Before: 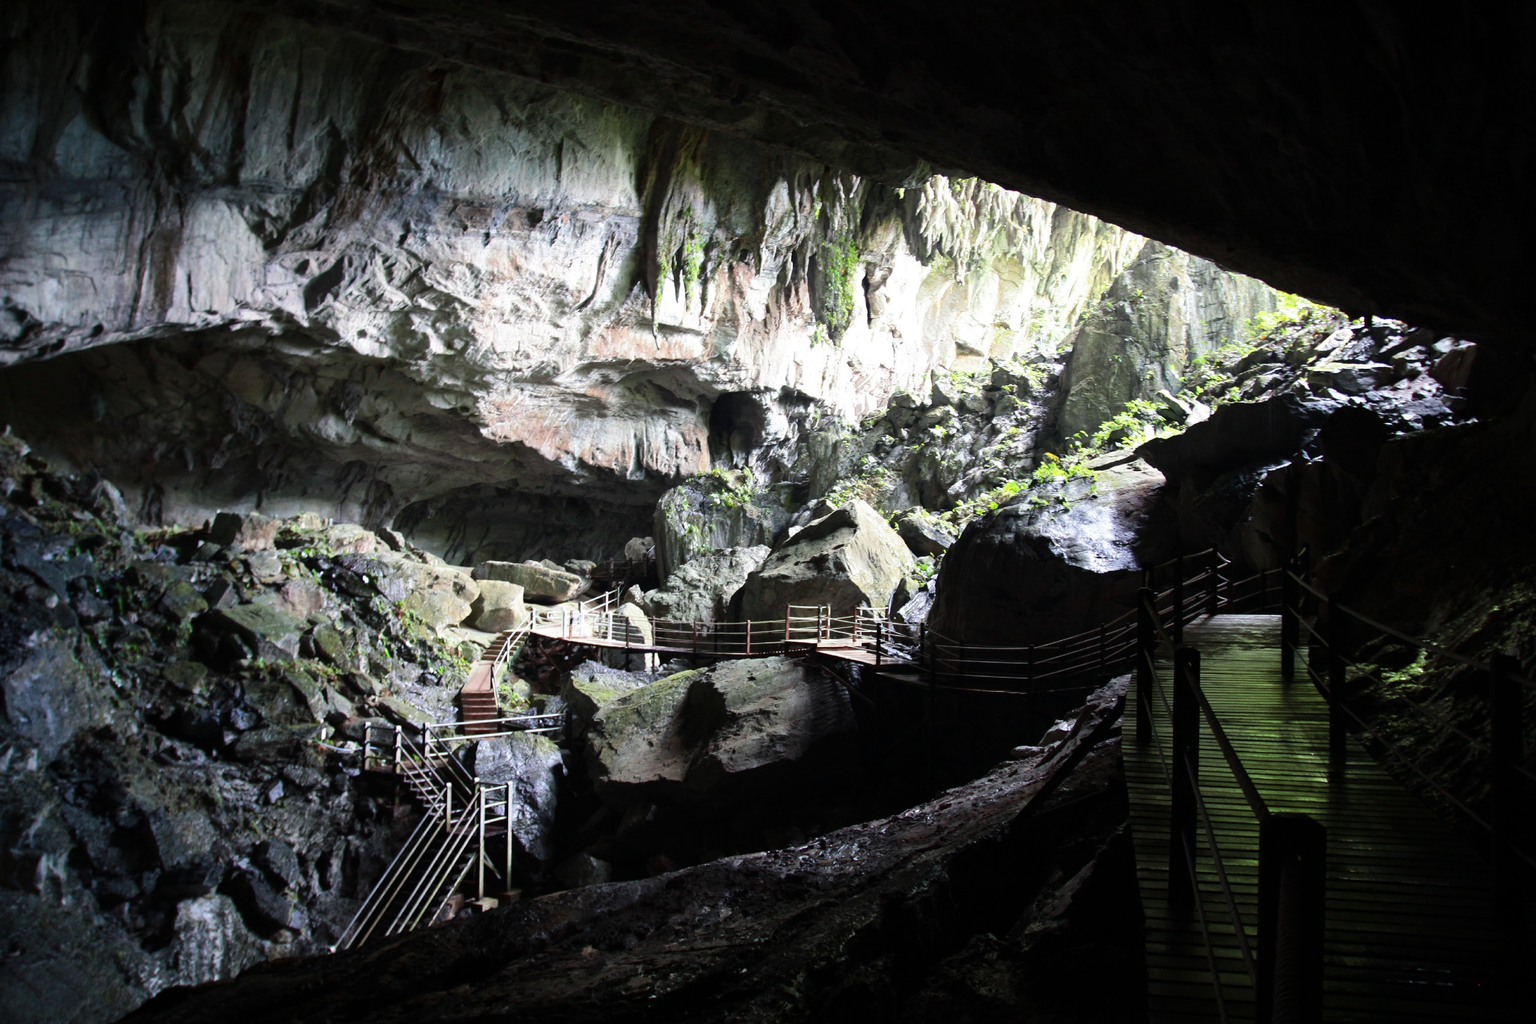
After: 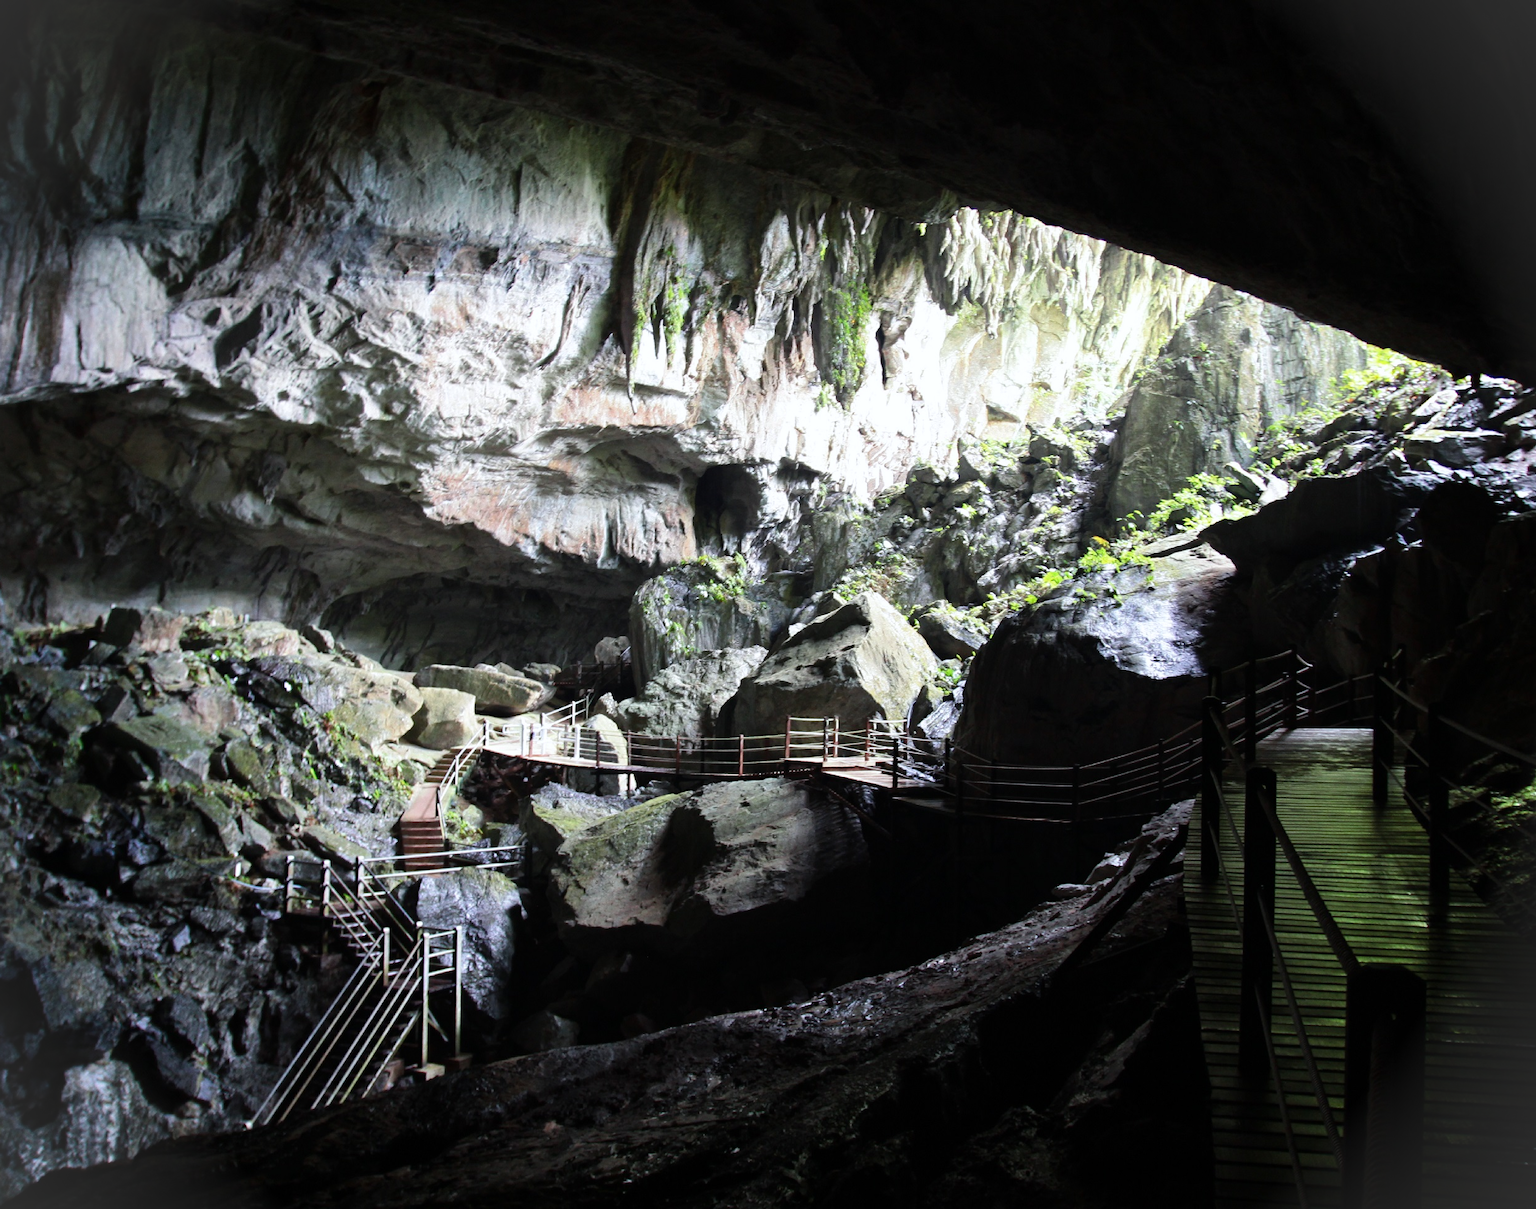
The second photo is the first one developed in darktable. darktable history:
white balance: red 0.988, blue 1.017
vignetting: fall-off start 100%, brightness 0.05, saturation 0
crop: left 8.026%, right 7.374%
